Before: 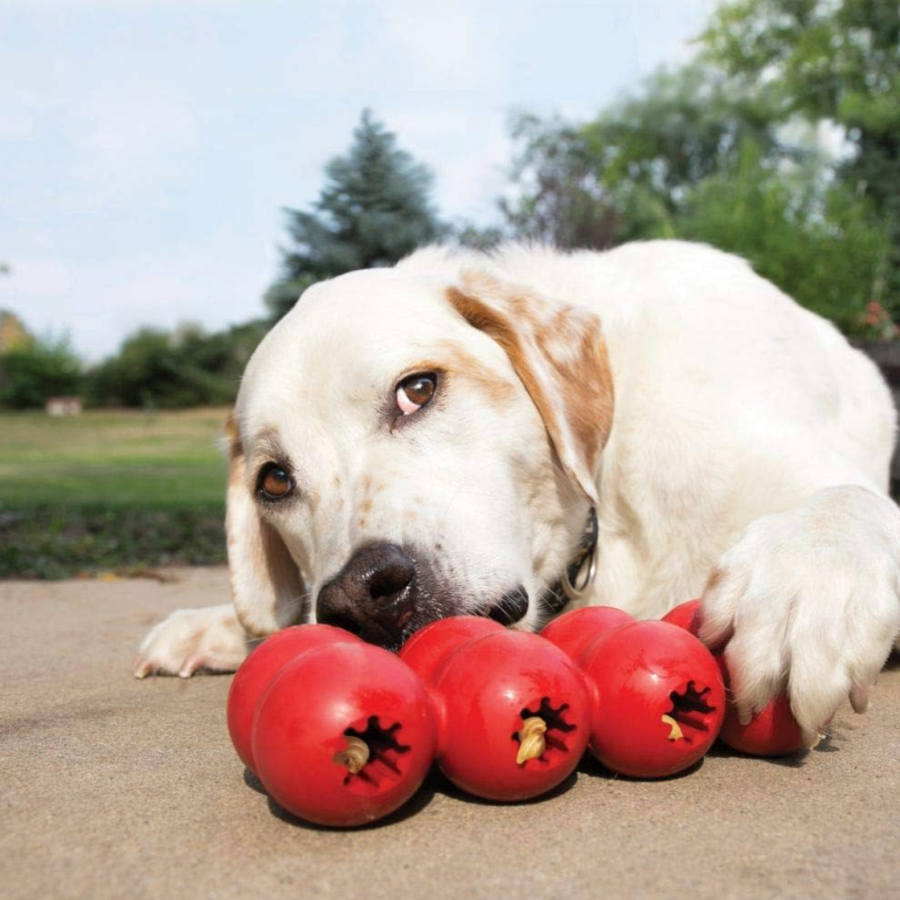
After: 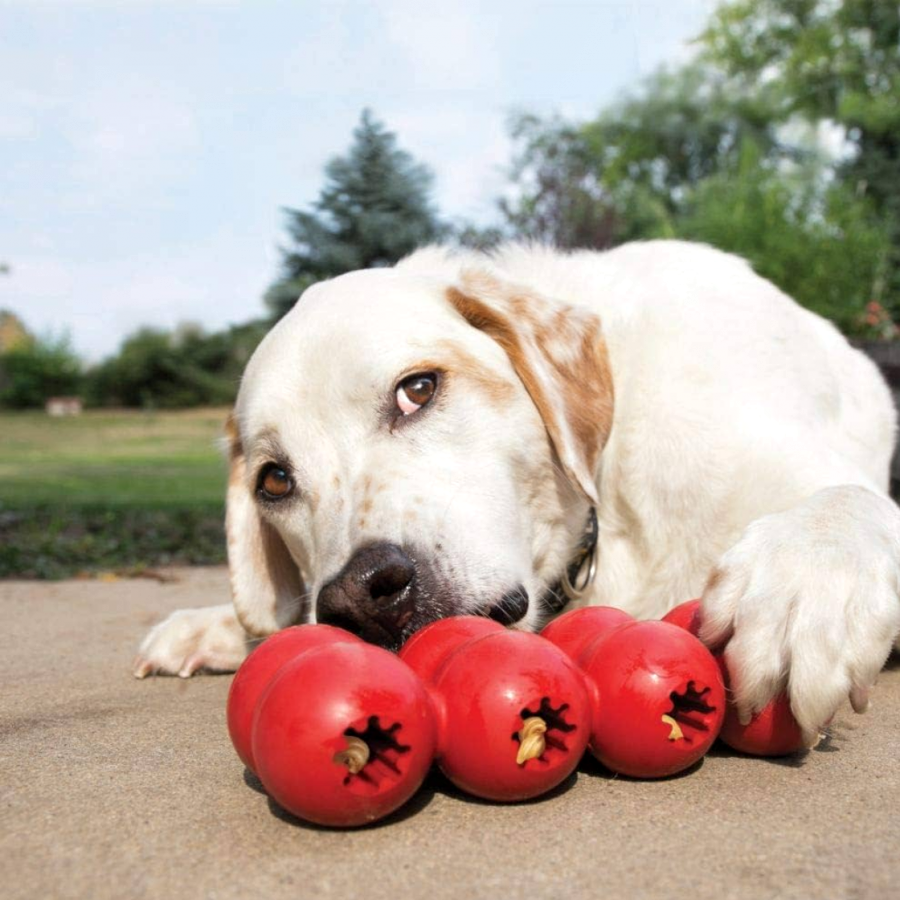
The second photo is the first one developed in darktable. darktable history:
local contrast: highlights 104%, shadows 98%, detail 119%, midtone range 0.2
